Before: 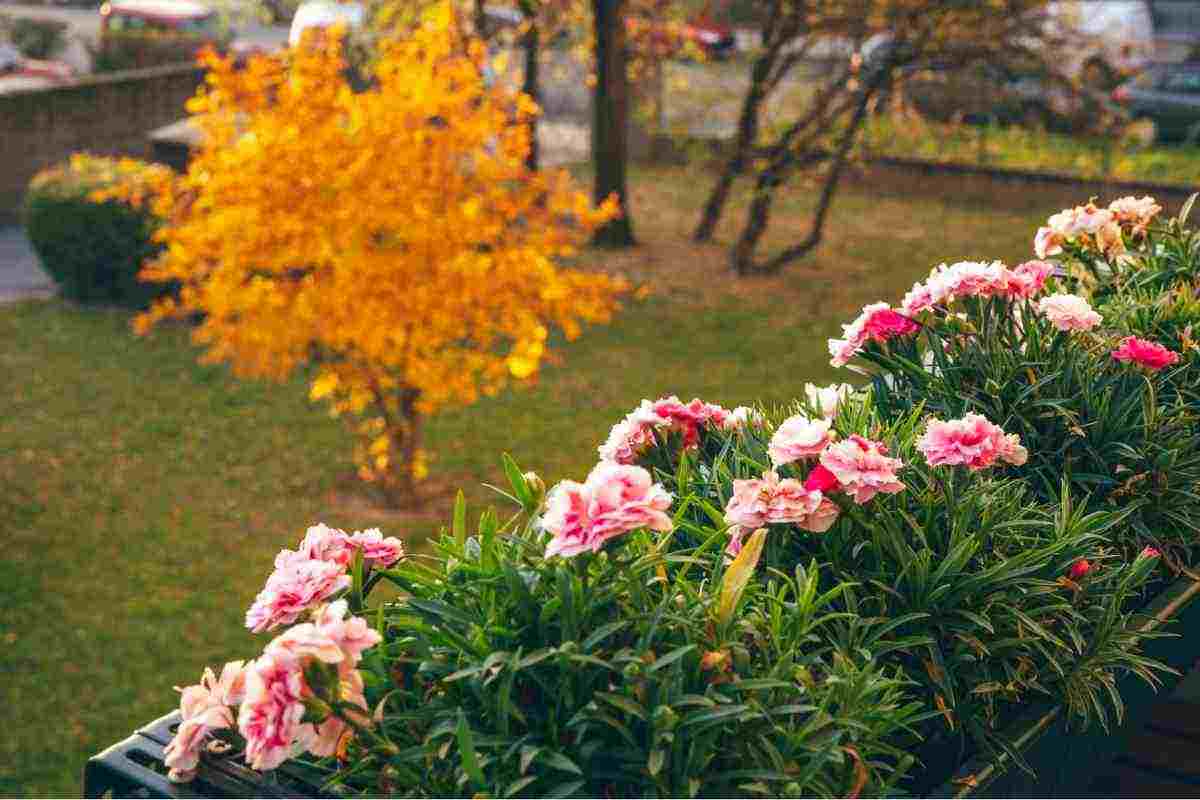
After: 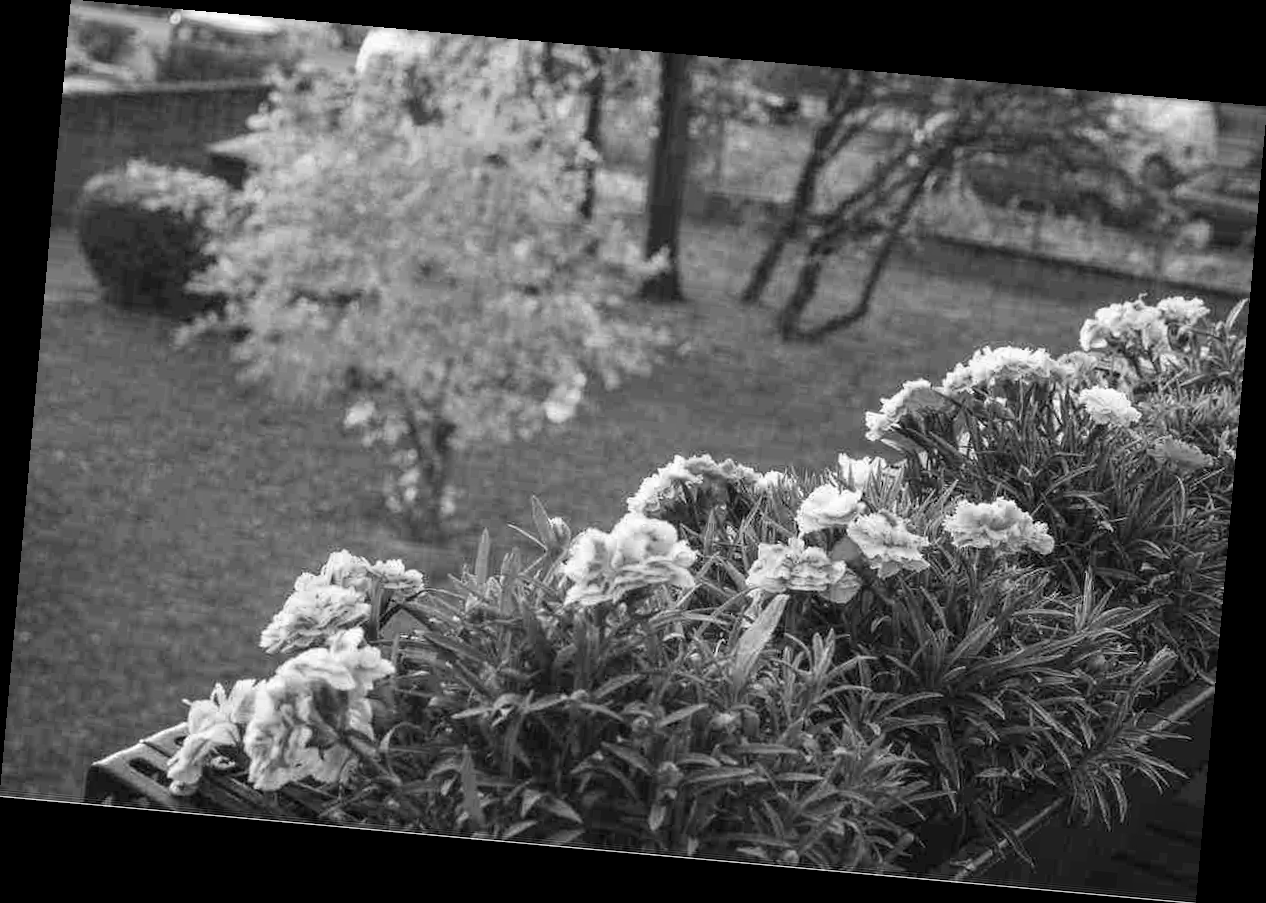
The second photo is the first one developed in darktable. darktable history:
monochrome: a 2.21, b -1.33, size 2.2
rotate and perspective: rotation 5.12°, automatic cropping off
white balance: red 0.988, blue 1.017
